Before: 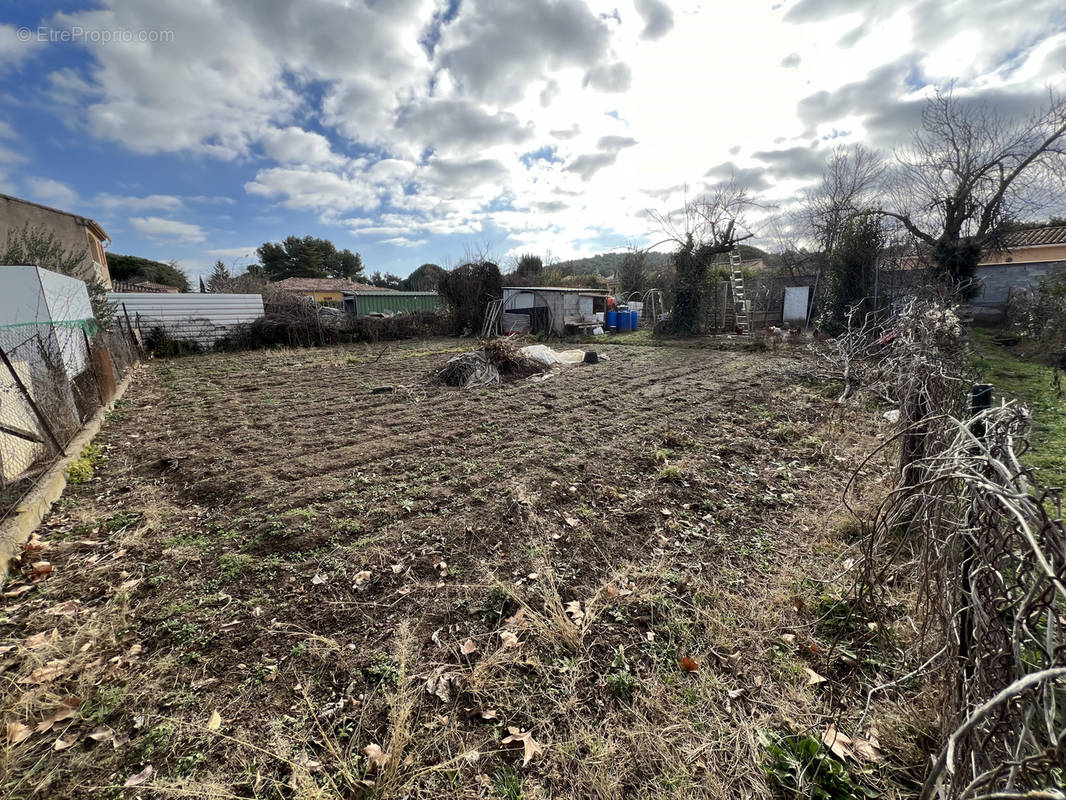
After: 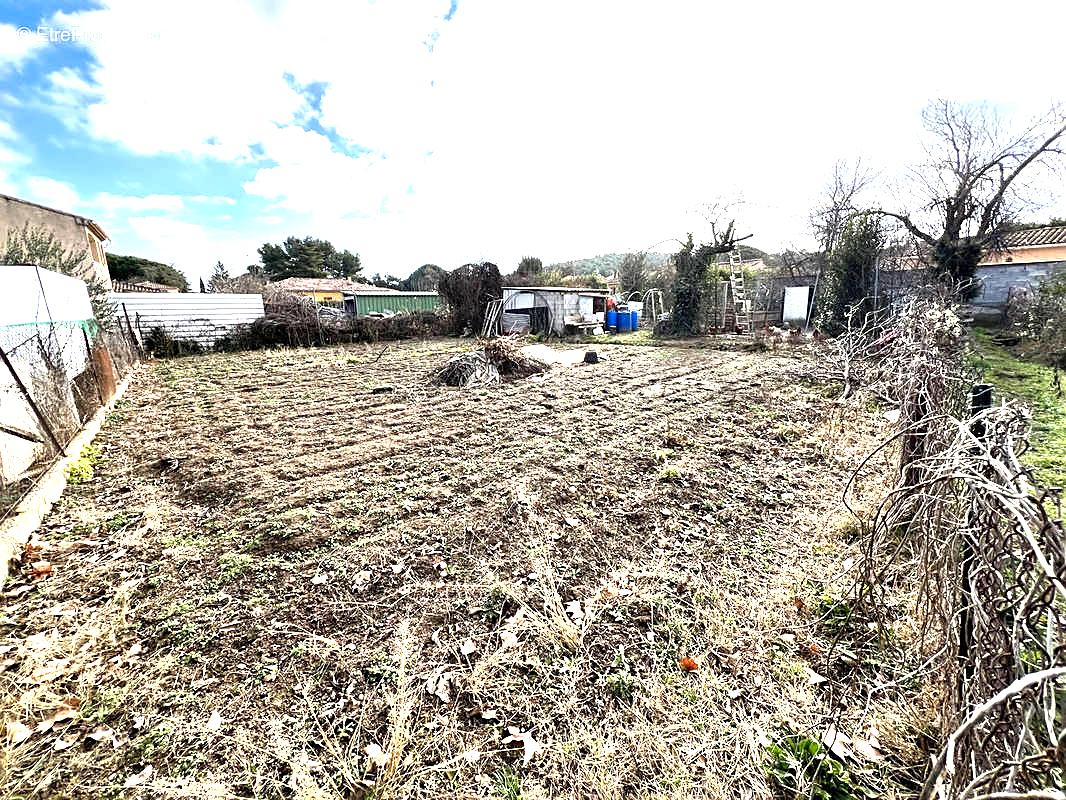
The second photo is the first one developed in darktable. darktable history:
sharpen: on, module defaults
levels: levels [0, 0.281, 0.562]
